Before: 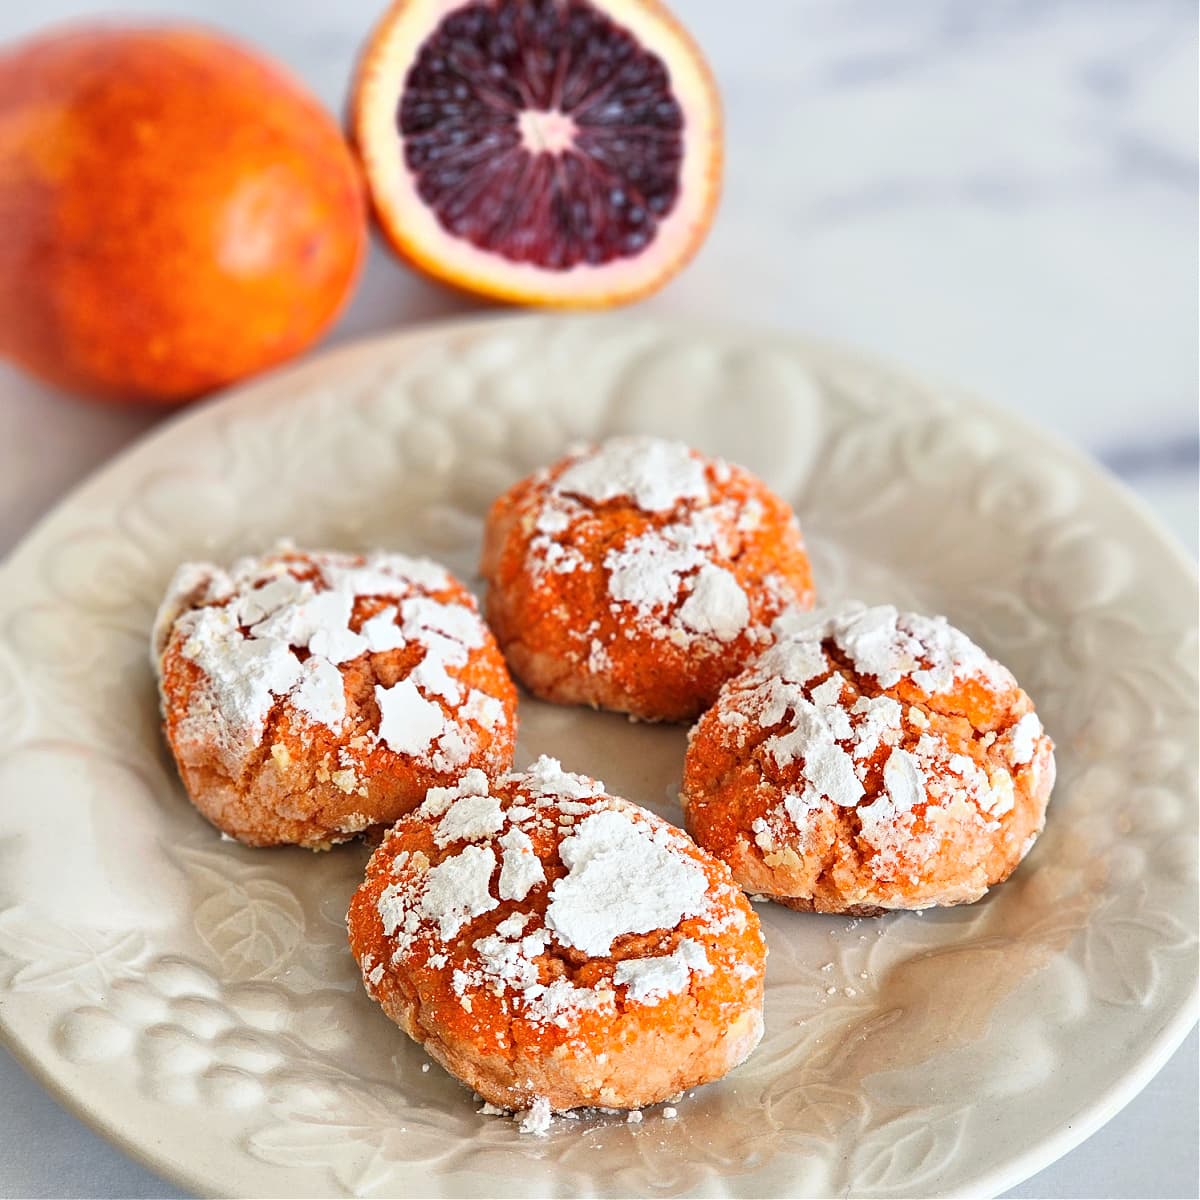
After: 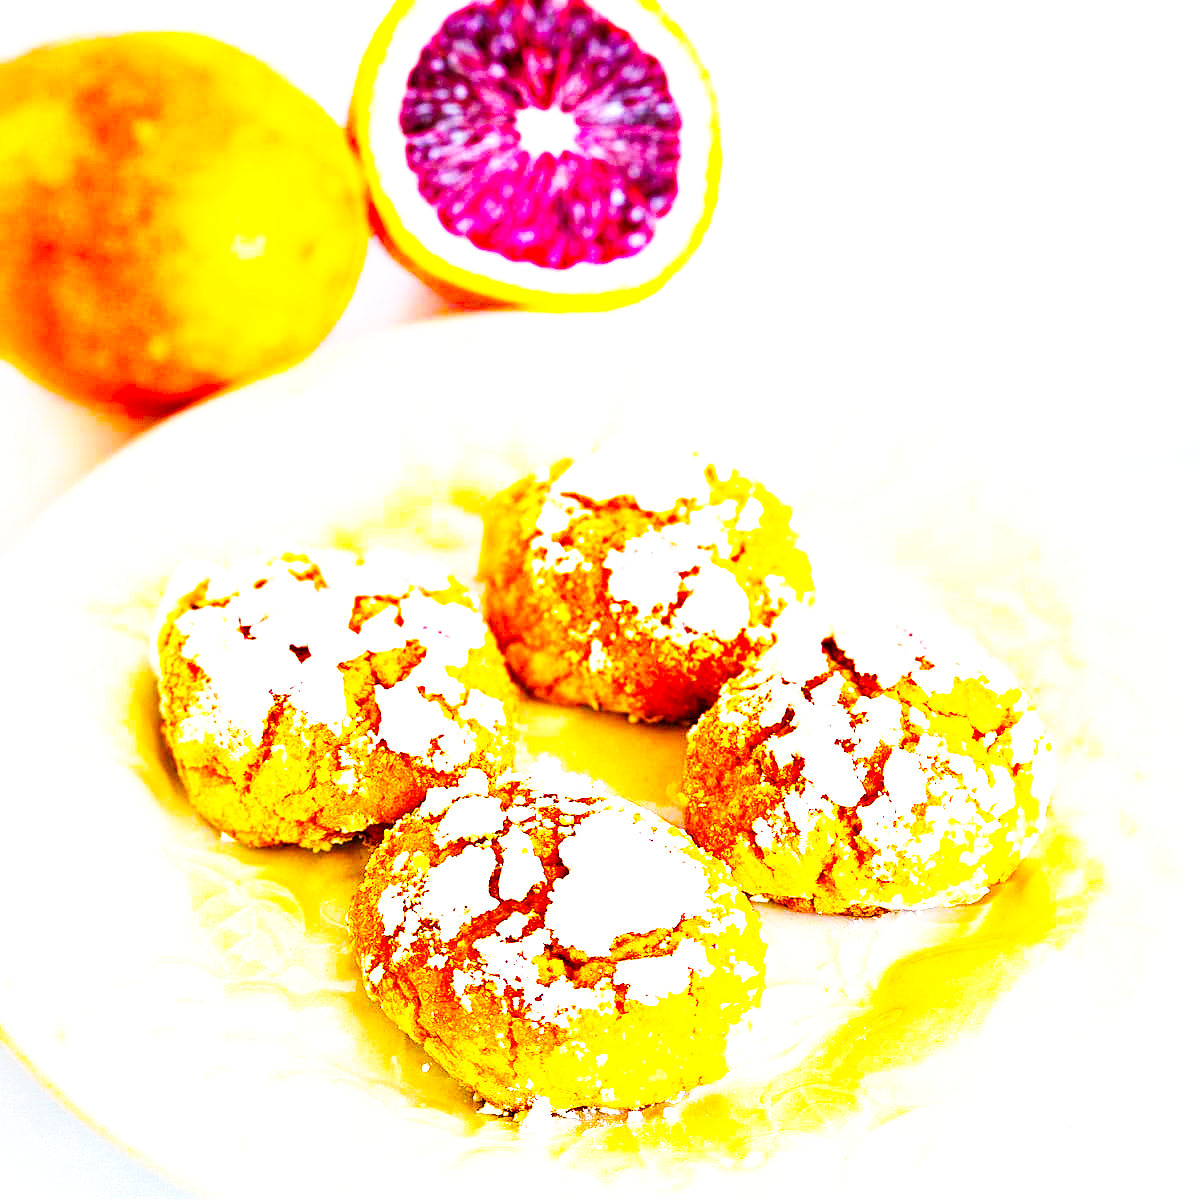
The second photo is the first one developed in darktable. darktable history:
color balance rgb: linear chroma grading › global chroma 20%, perceptual saturation grading › global saturation 65%, perceptual saturation grading › highlights 50%, perceptual saturation grading › shadows 30%, perceptual brilliance grading › global brilliance 12%, perceptual brilliance grading › highlights 15%, global vibrance 20%
base curve: curves: ch0 [(0, 0) (0.007, 0.004) (0.027, 0.03) (0.046, 0.07) (0.207, 0.54) (0.442, 0.872) (0.673, 0.972) (1, 1)], preserve colors none
exposure: exposure 0.6 EV, compensate highlight preservation false
